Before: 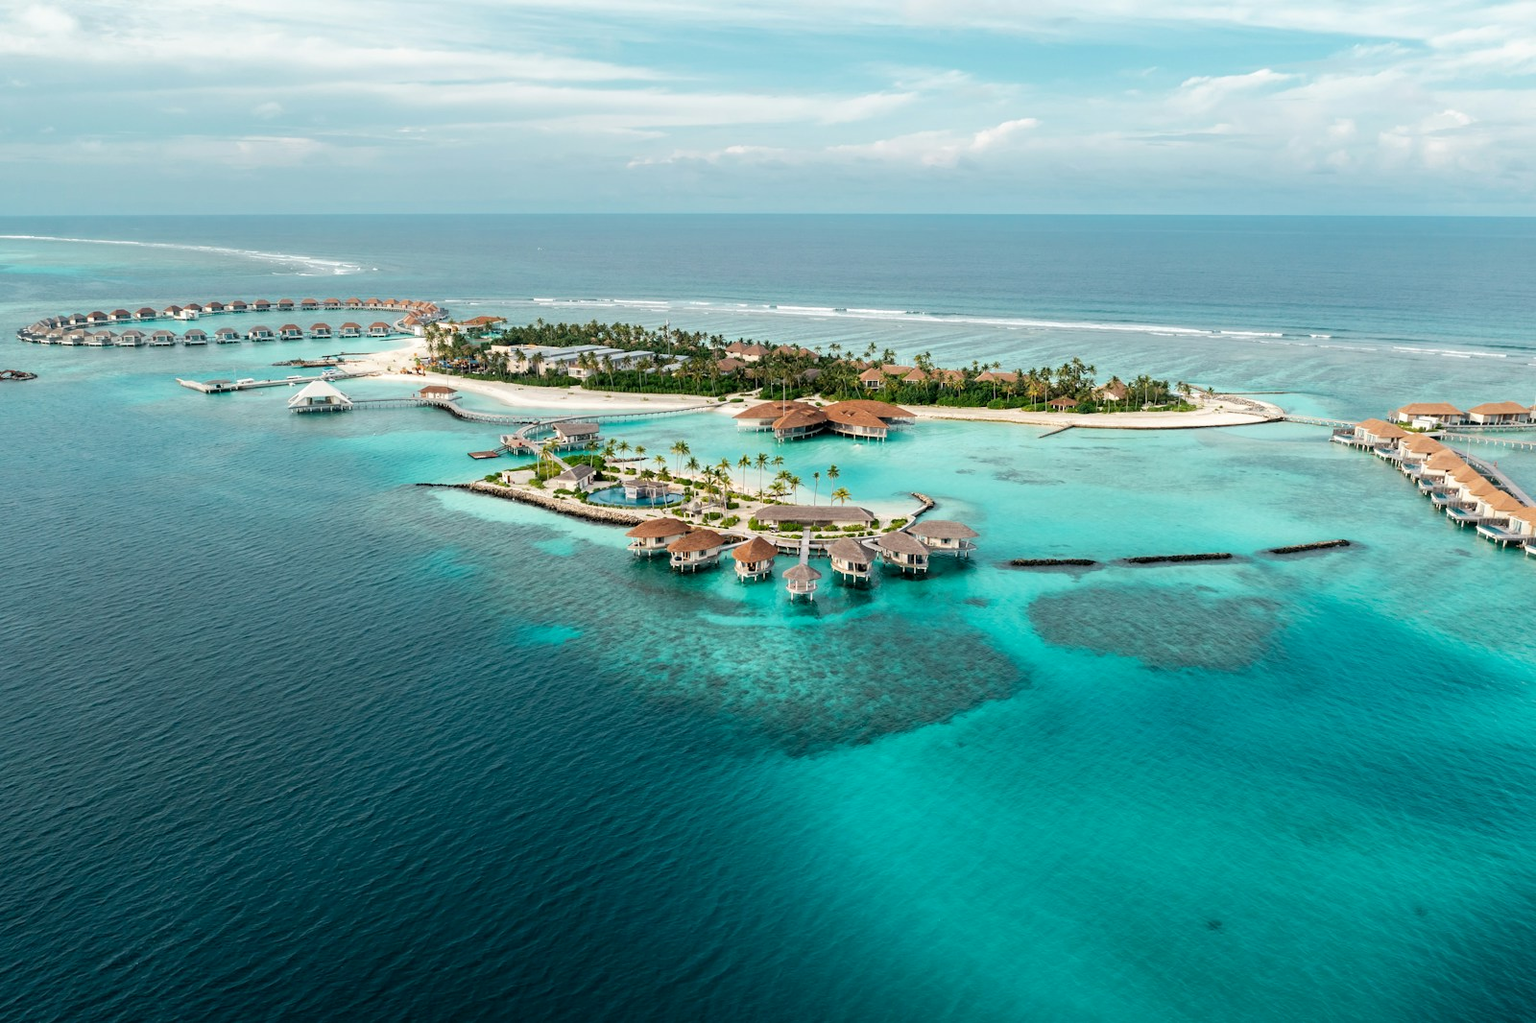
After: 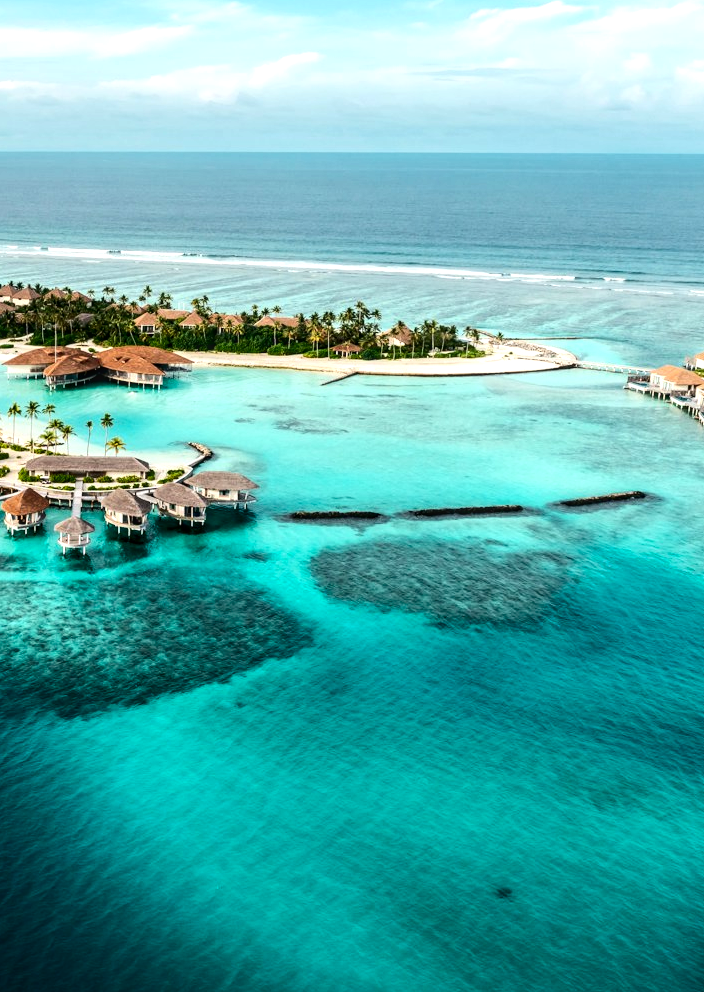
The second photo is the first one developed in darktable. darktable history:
tone equalizer: -8 EV -0.407 EV, -7 EV -0.408 EV, -6 EV -0.302 EV, -5 EV -0.238 EV, -3 EV 0.238 EV, -2 EV 0.346 EV, -1 EV 0.384 EV, +0 EV 0.392 EV, edges refinement/feathering 500, mask exposure compensation -1.57 EV, preserve details no
local contrast: on, module defaults
crop: left 47.577%, top 6.727%, right 7.982%
contrast brightness saturation: contrast 0.199, brightness -0.103, saturation 0.104
